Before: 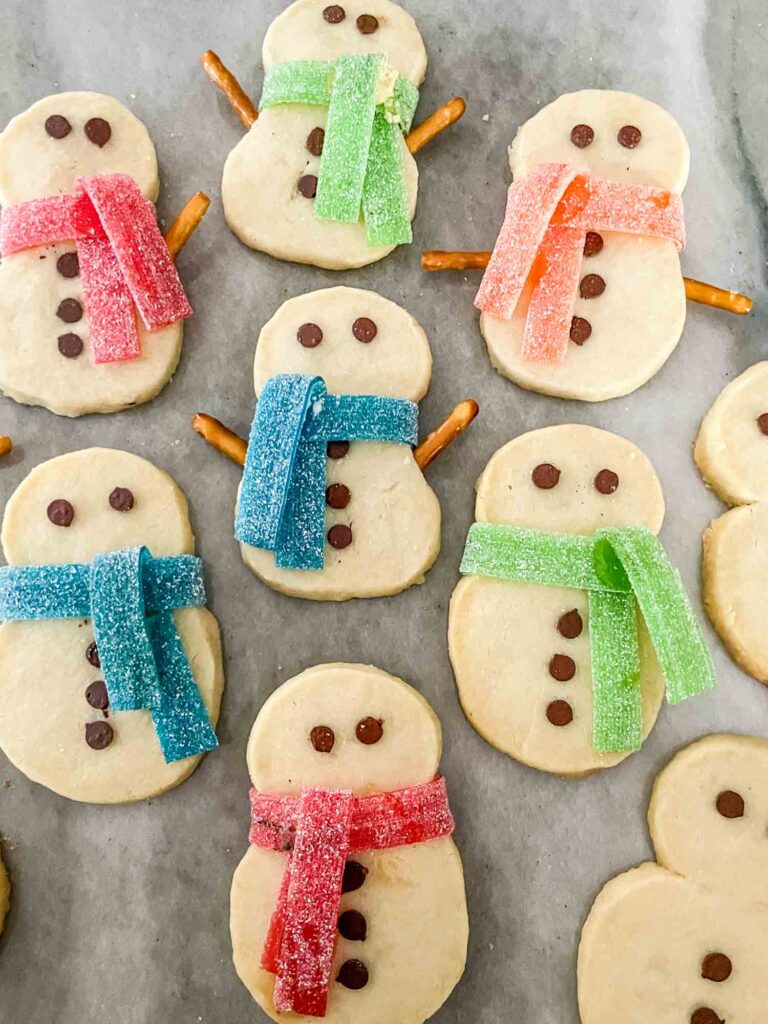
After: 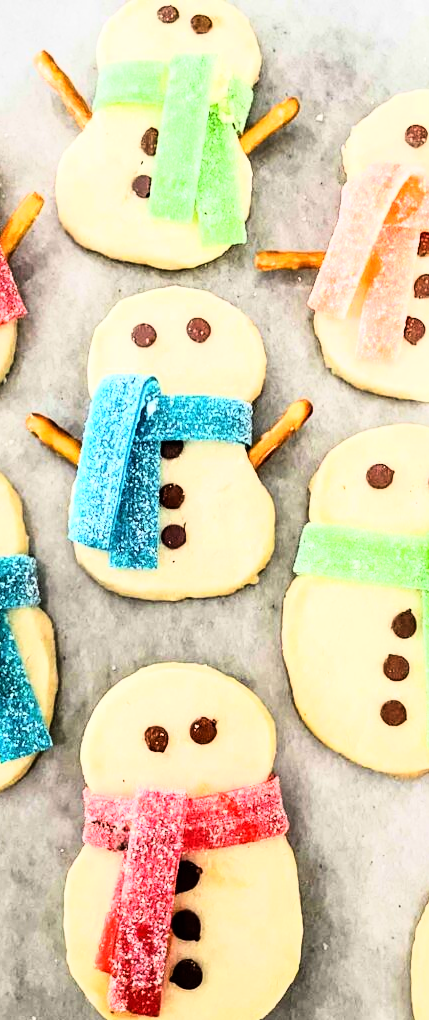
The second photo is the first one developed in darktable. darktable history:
crop: left 21.674%, right 22.086%
rgb curve: curves: ch0 [(0, 0) (0.21, 0.15) (0.24, 0.21) (0.5, 0.75) (0.75, 0.96) (0.89, 0.99) (1, 1)]; ch1 [(0, 0.02) (0.21, 0.13) (0.25, 0.2) (0.5, 0.67) (0.75, 0.9) (0.89, 0.97) (1, 1)]; ch2 [(0, 0.02) (0.21, 0.13) (0.25, 0.2) (0.5, 0.67) (0.75, 0.9) (0.89, 0.97) (1, 1)], compensate middle gray true
